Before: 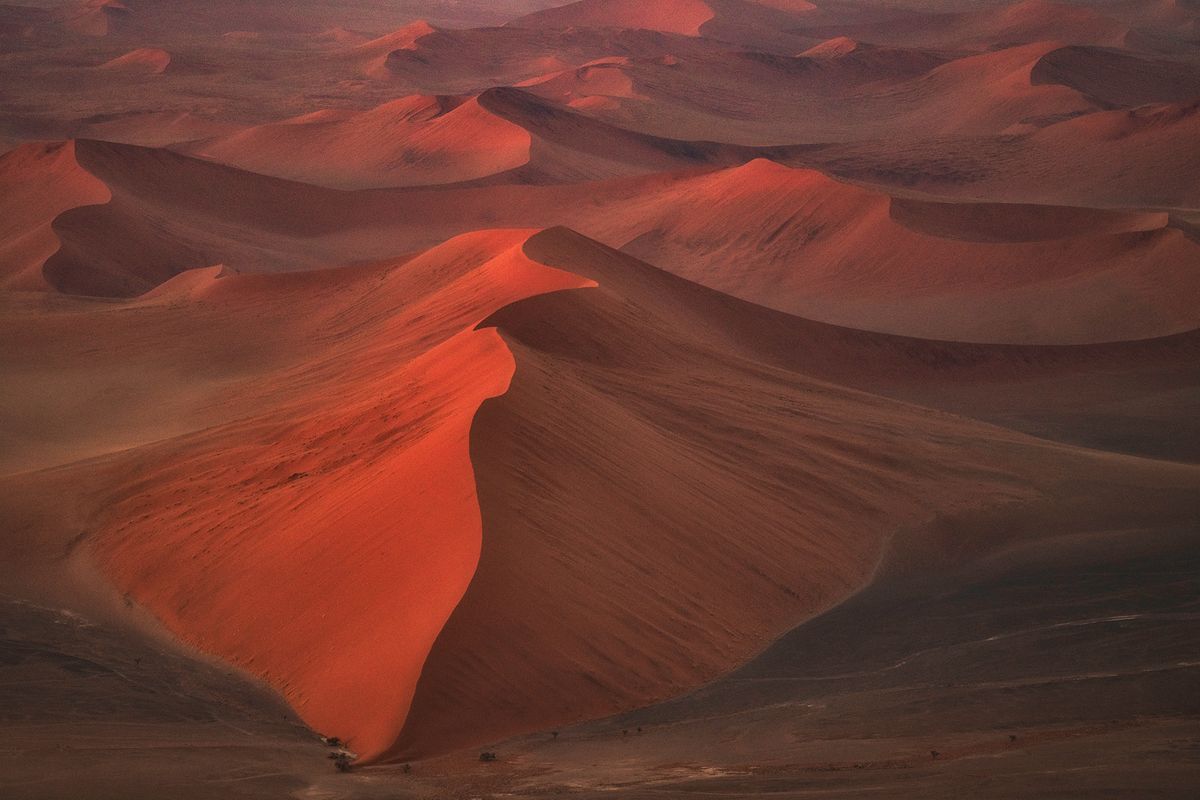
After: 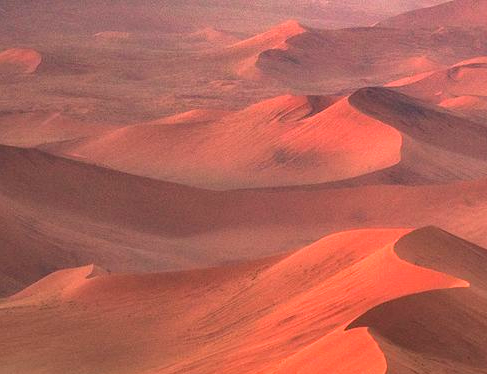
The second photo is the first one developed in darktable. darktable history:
crop and rotate: left 10.823%, top 0.11%, right 48.519%, bottom 53.072%
exposure: black level correction 0, exposure 1.095 EV, compensate highlight preservation false
